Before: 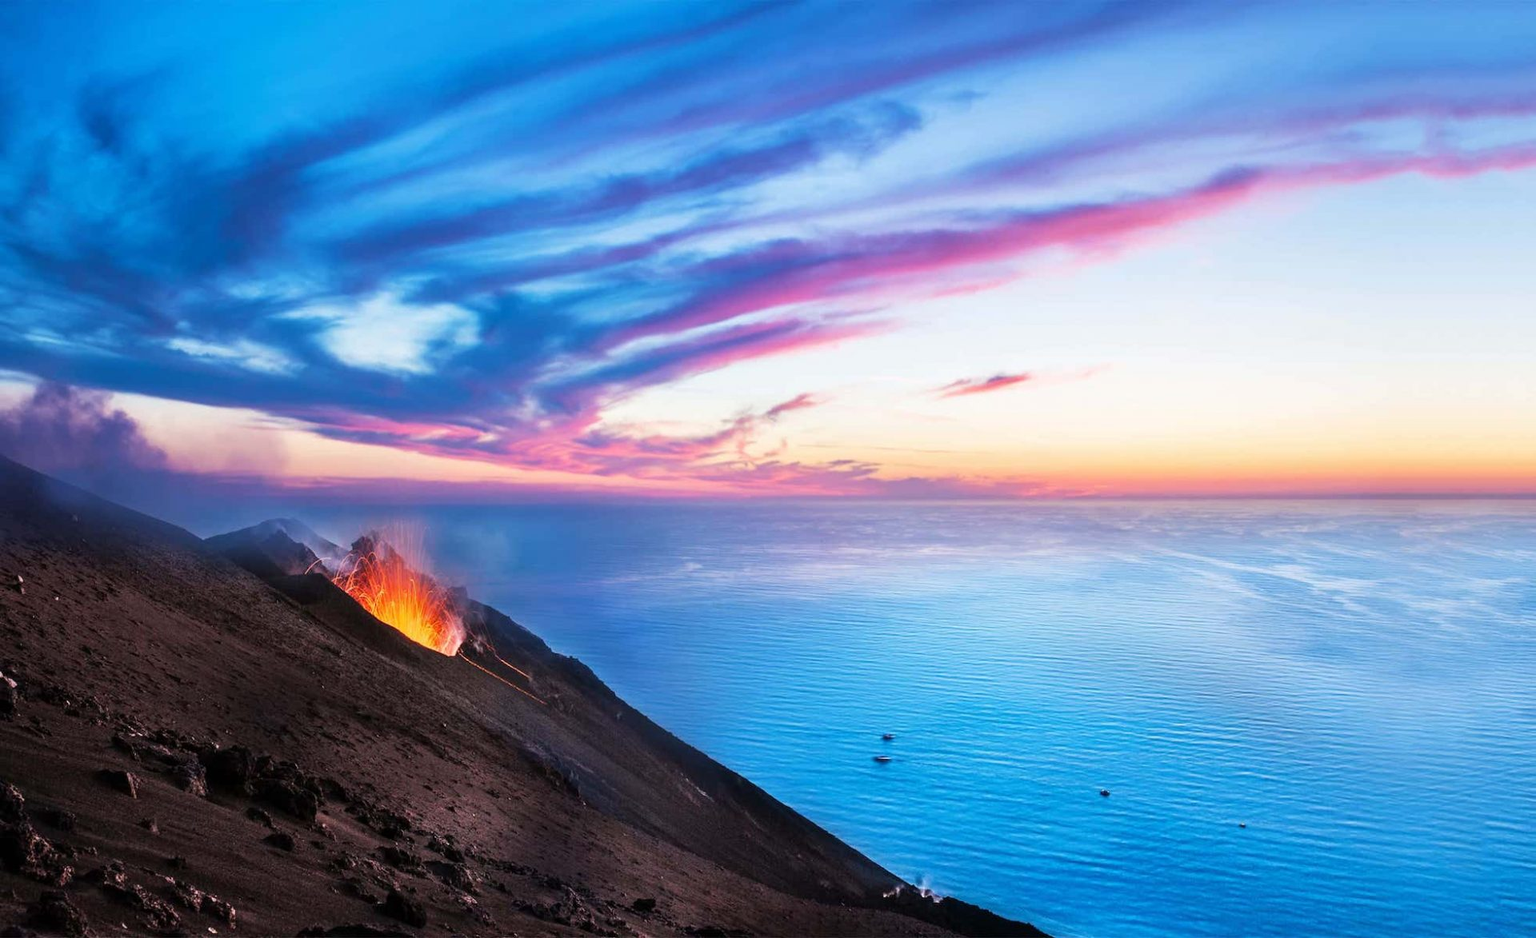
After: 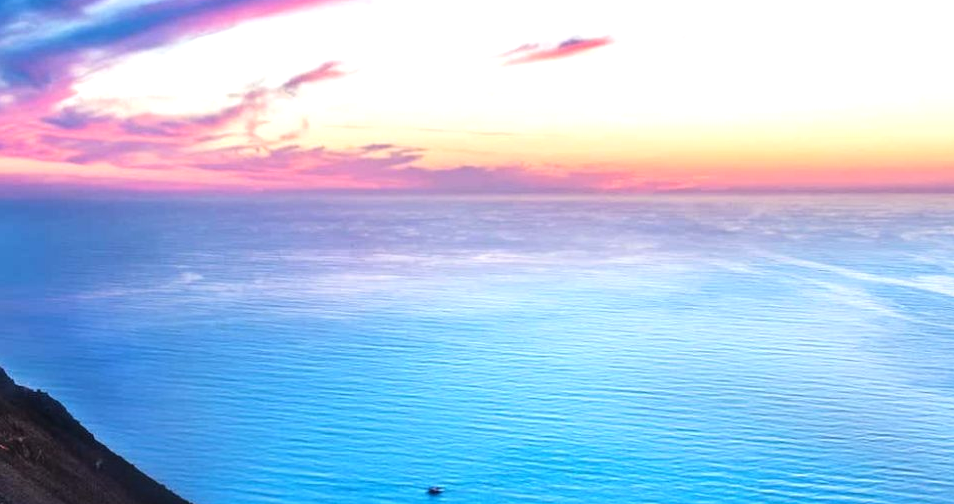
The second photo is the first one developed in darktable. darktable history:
crop: left 35.197%, top 36.784%, right 15.076%, bottom 20.035%
tone equalizer: -8 EV -0.445 EV, -7 EV -0.4 EV, -6 EV -0.314 EV, -5 EV -0.193 EV, -3 EV 0.208 EV, -2 EV 0.329 EV, -1 EV 0.391 EV, +0 EV 0.393 EV, edges refinement/feathering 500, mask exposure compensation -1.57 EV, preserve details no
